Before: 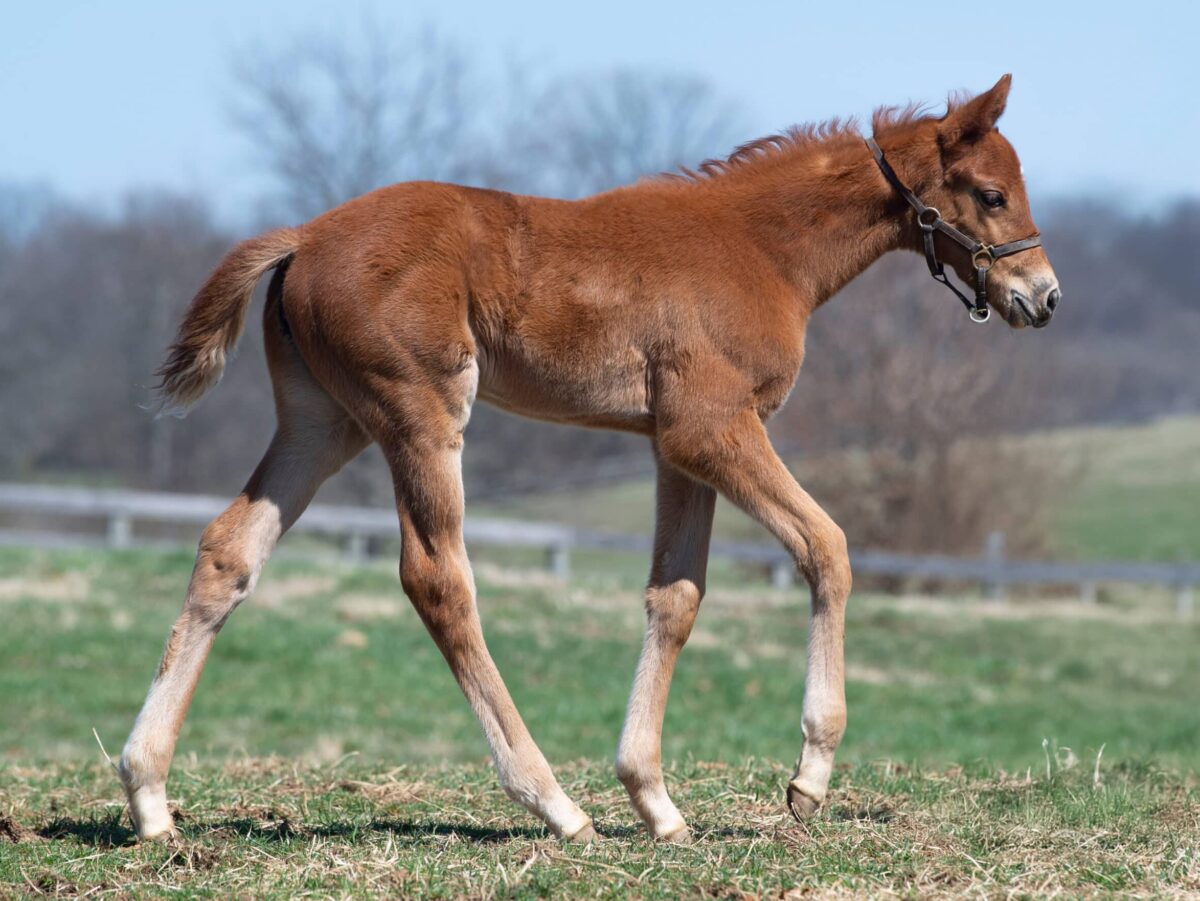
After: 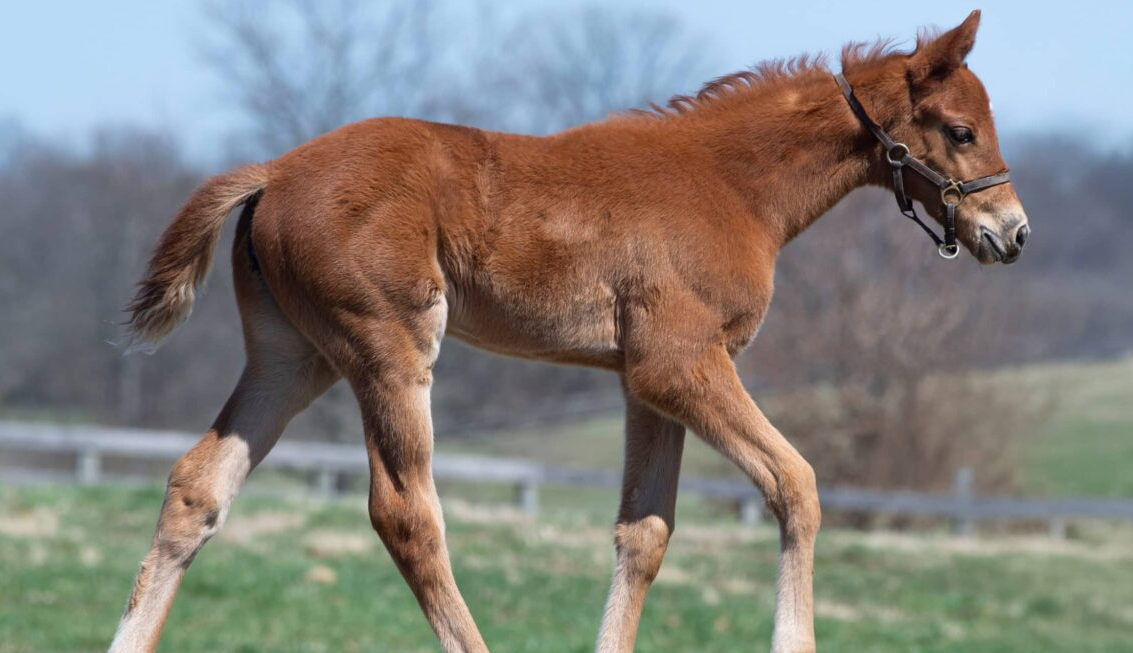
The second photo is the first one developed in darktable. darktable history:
crop: left 2.584%, top 7.166%, right 2.974%, bottom 20.262%
